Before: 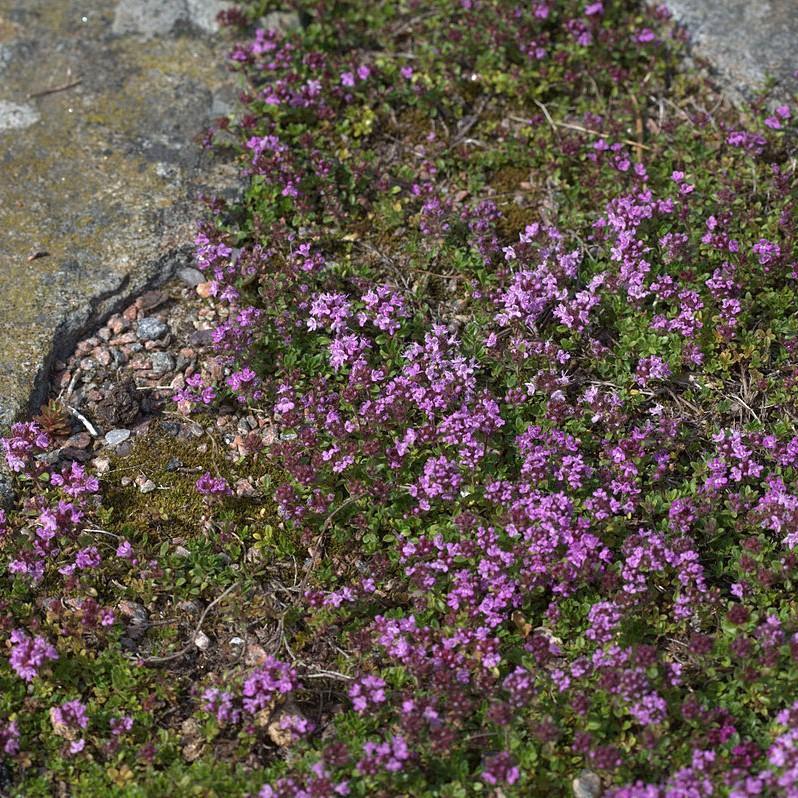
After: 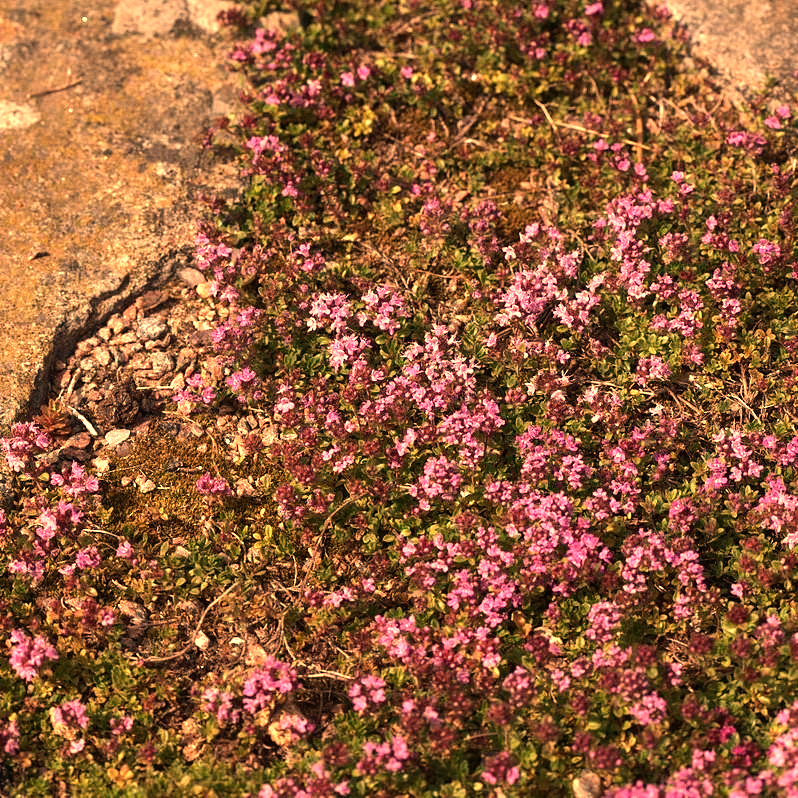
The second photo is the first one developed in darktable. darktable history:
tone equalizer: -8 EV -0.75 EV, -7 EV -0.7 EV, -6 EV -0.6 EV, -5 EV -0.4 EV, -3 EV 0.4 EV, -2 EV 0.6 EV, -1 EV 0.7 EV, +0 EV 0.75 EV, edges refinement/feathering 500, mask exposure compensation -1.57 EV, preserve details no
white balance: red 1.467, blue 0.684
